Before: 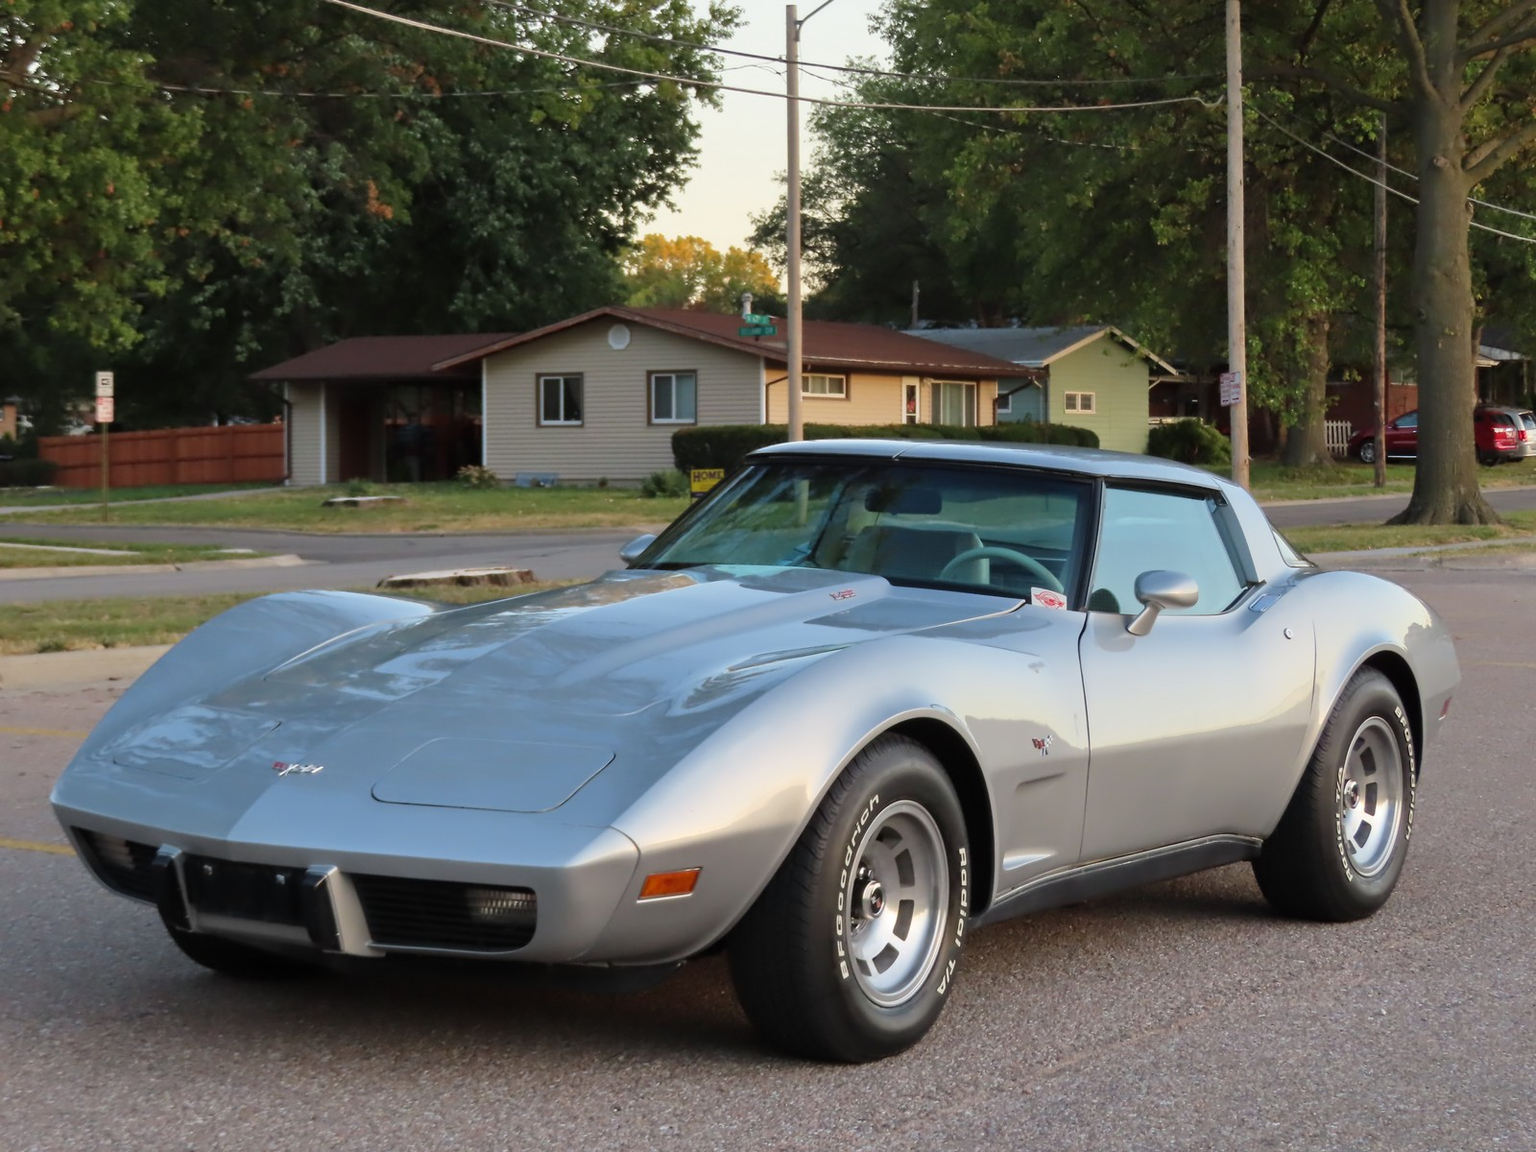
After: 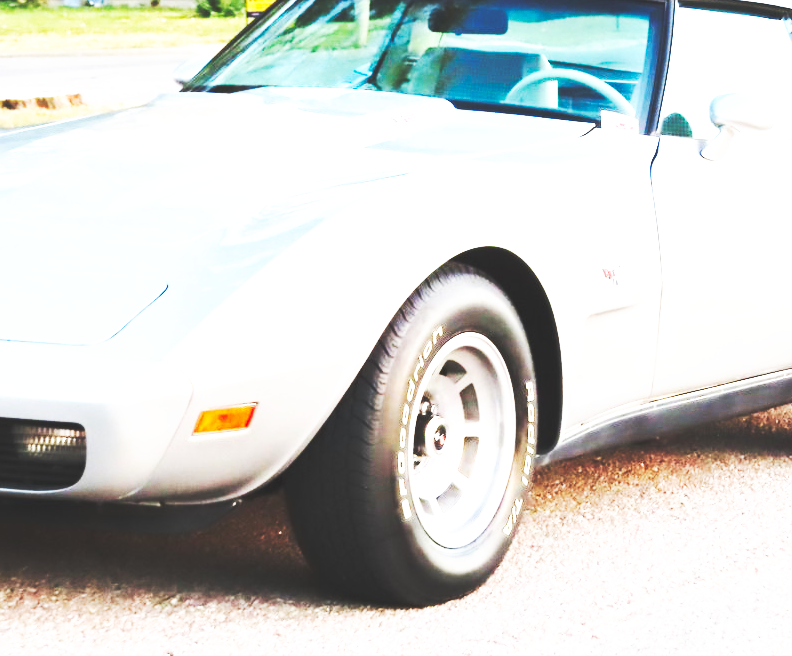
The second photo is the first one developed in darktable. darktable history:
exposure: black level correction 0, exposure 1.702 EV, compensate exposure bias true, compensate highlight preservation false
base curve: curves: ch0 [(0, 0.015) (0.085, 0.116) (0.134, 0.298) (0.19, 0.545) (0.296, 0.764) (0.599, 0.982) (1, 1)], exposure shift 0.01, preserve colors none
crop: left 29.576%, top 41.819%, right 20.89%, bottom 3.497%
